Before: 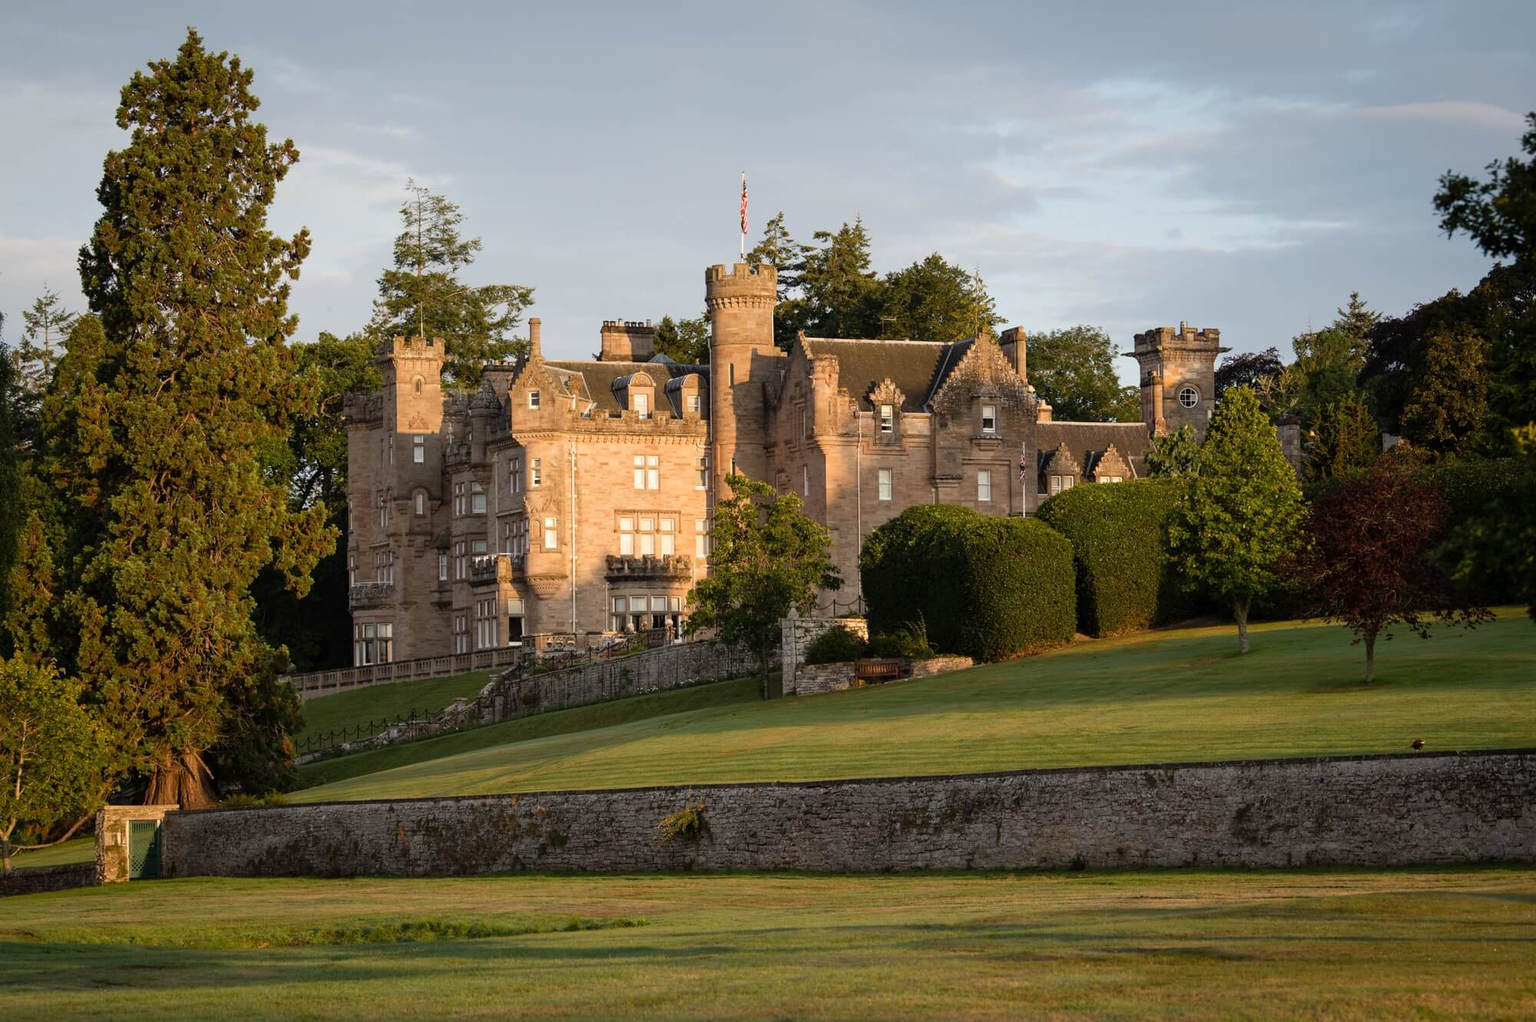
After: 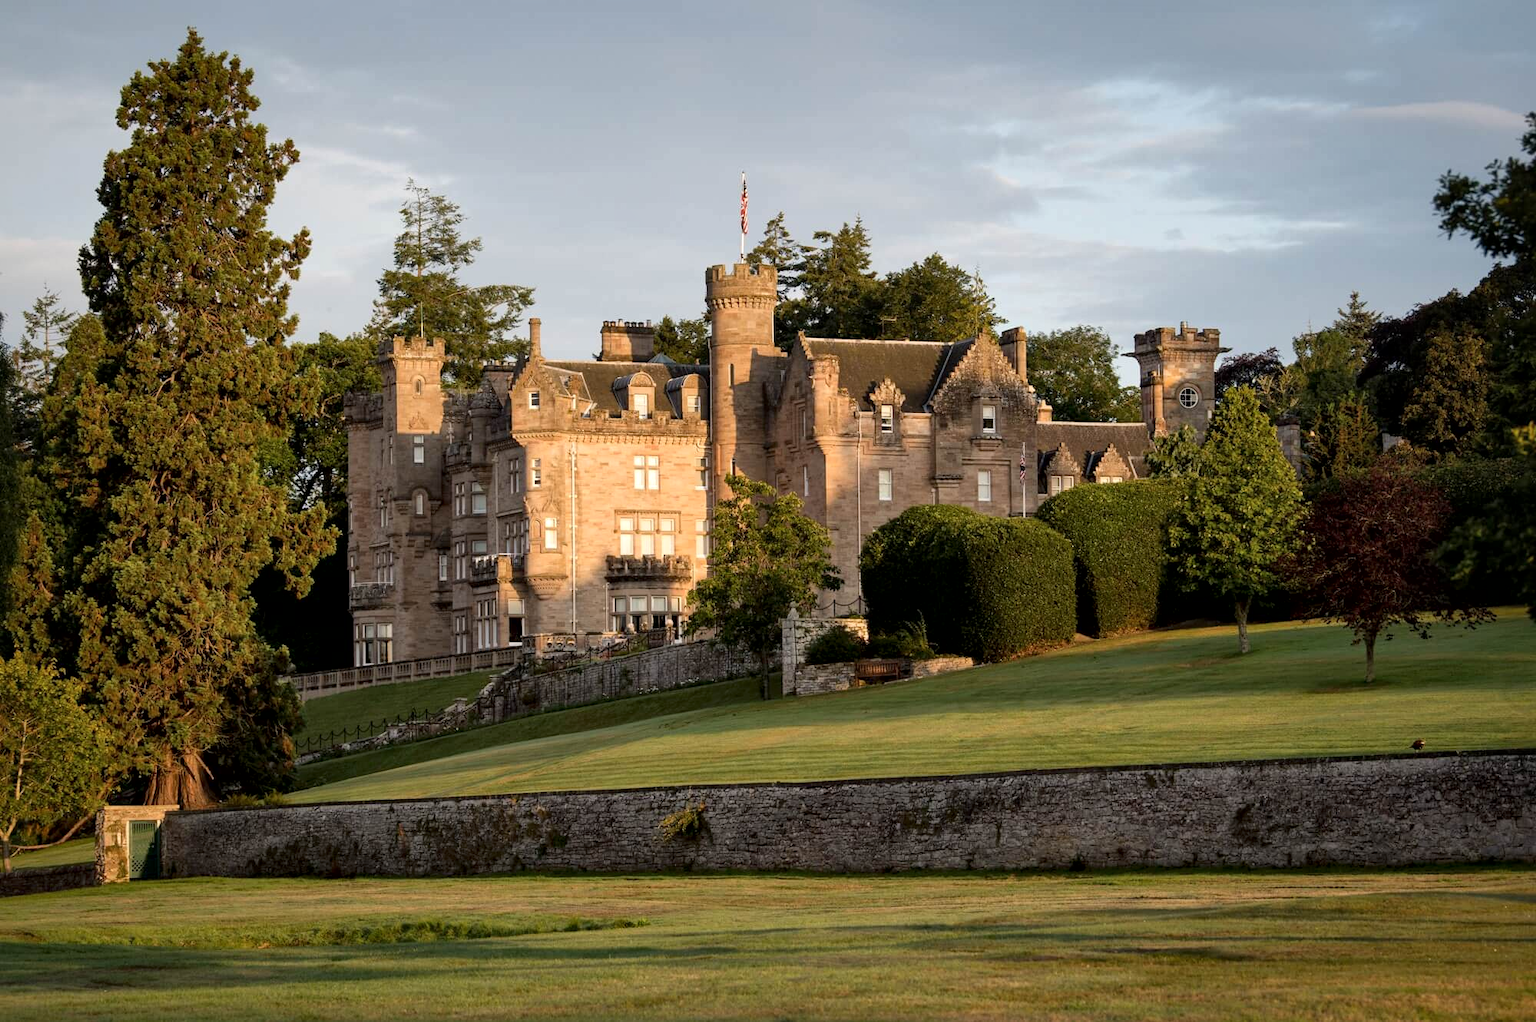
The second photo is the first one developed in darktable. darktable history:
levels: levels [0, 0.498, 1]
local contrast: mode bilateral grid, contrast 20, coarseness 100, detail 150%, midtone range 0.2
